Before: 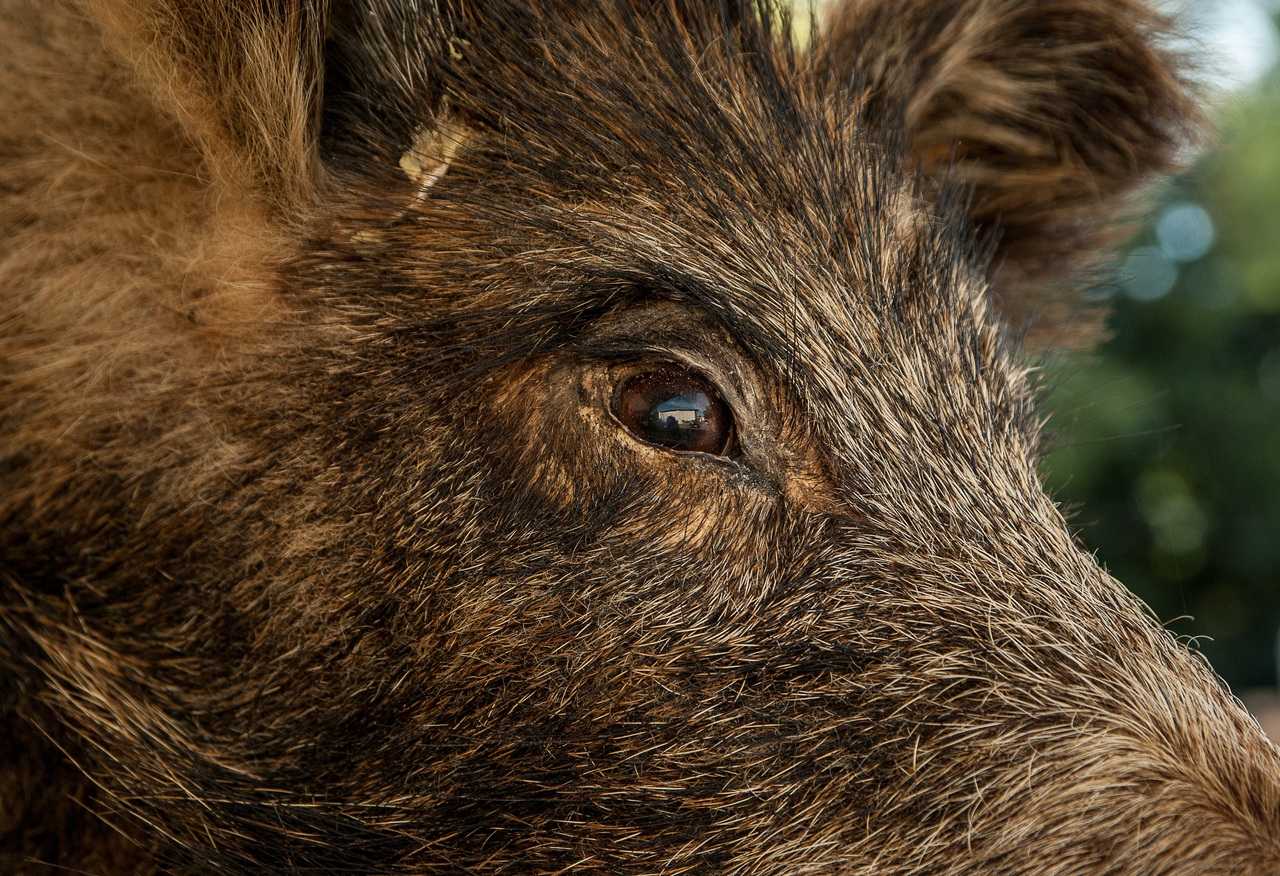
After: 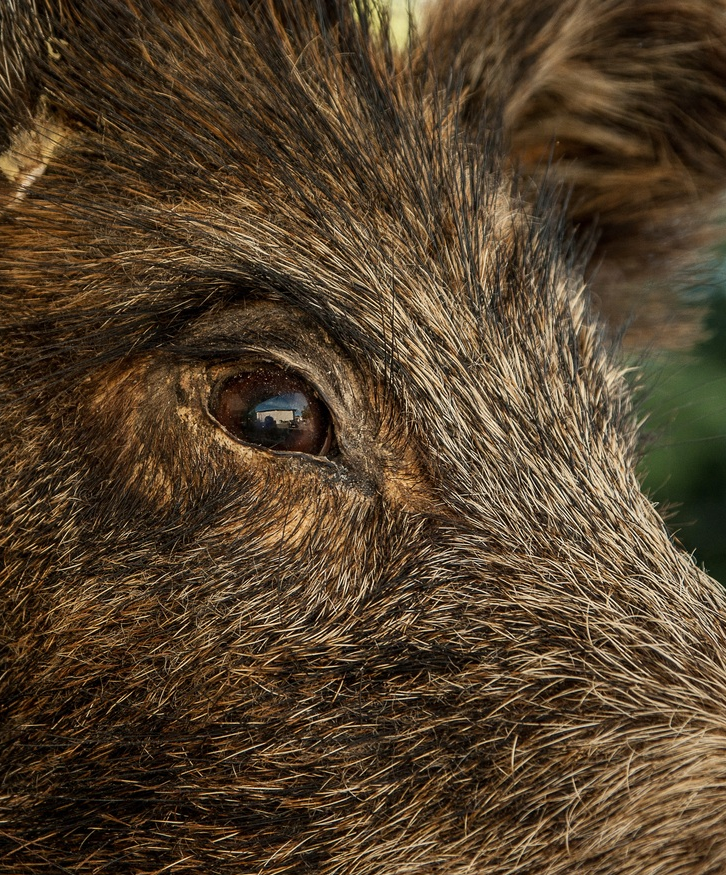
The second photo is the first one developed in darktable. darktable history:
crop: left 31.44%, top 0.016%, right 11.773%
color correction: highlights b* 3.02
